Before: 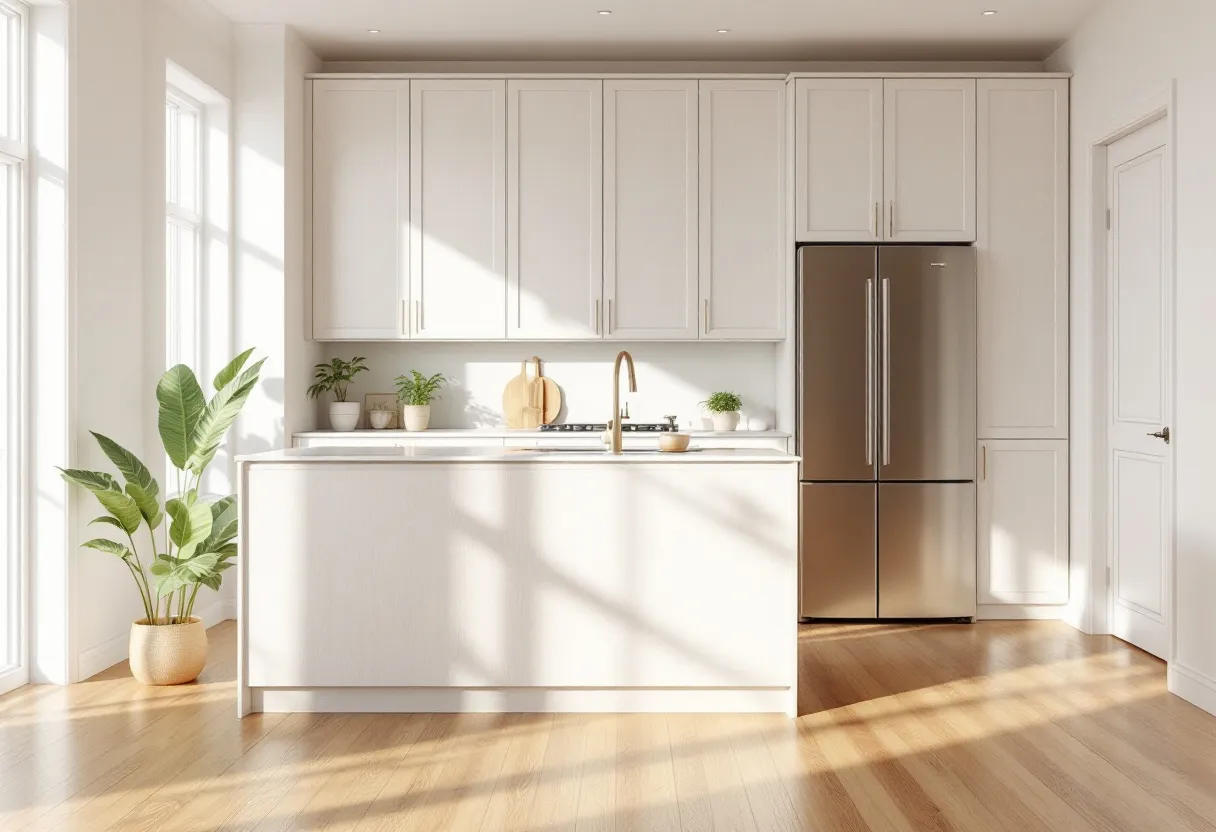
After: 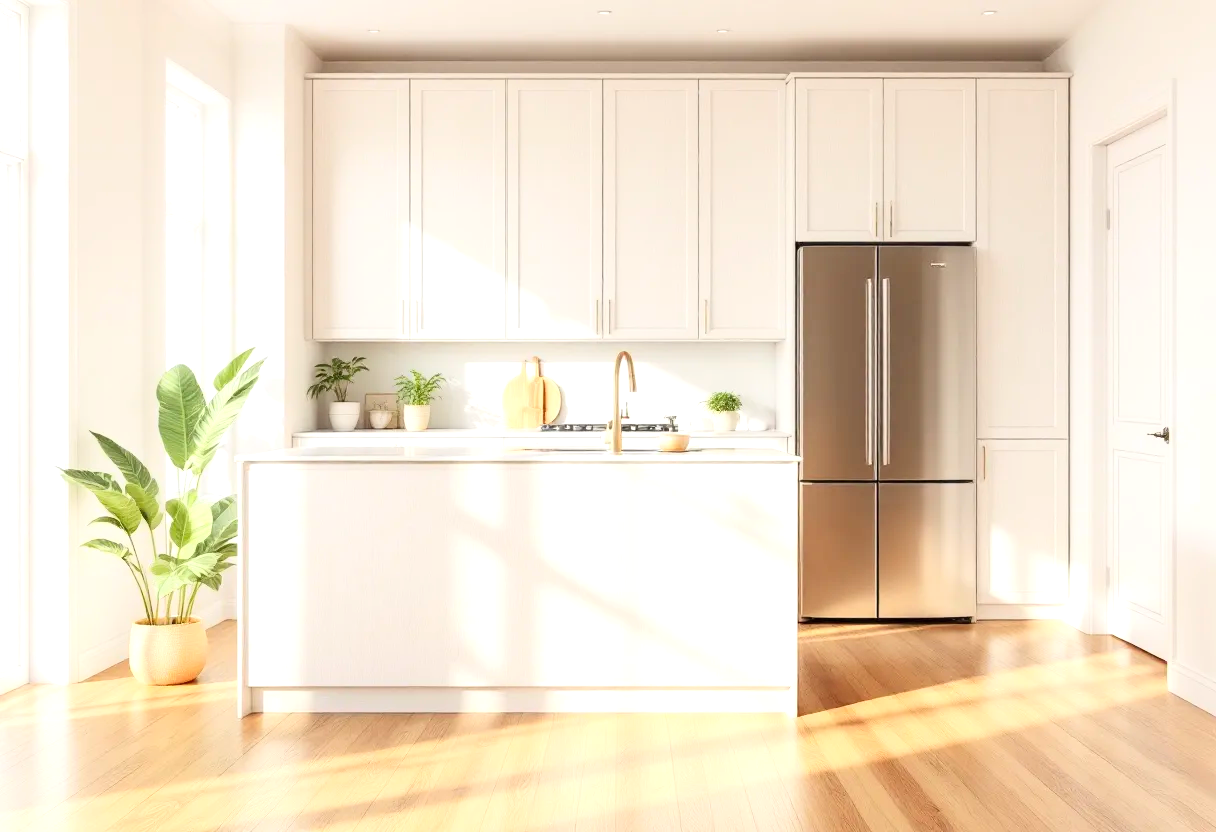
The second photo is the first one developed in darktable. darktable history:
contrast brightness saturation: contrast 0.197, brightness 0.166, saturation 0.219
exposure: black level correction 0.001, exposure 0.499 EV, compensate highlight preservation false
